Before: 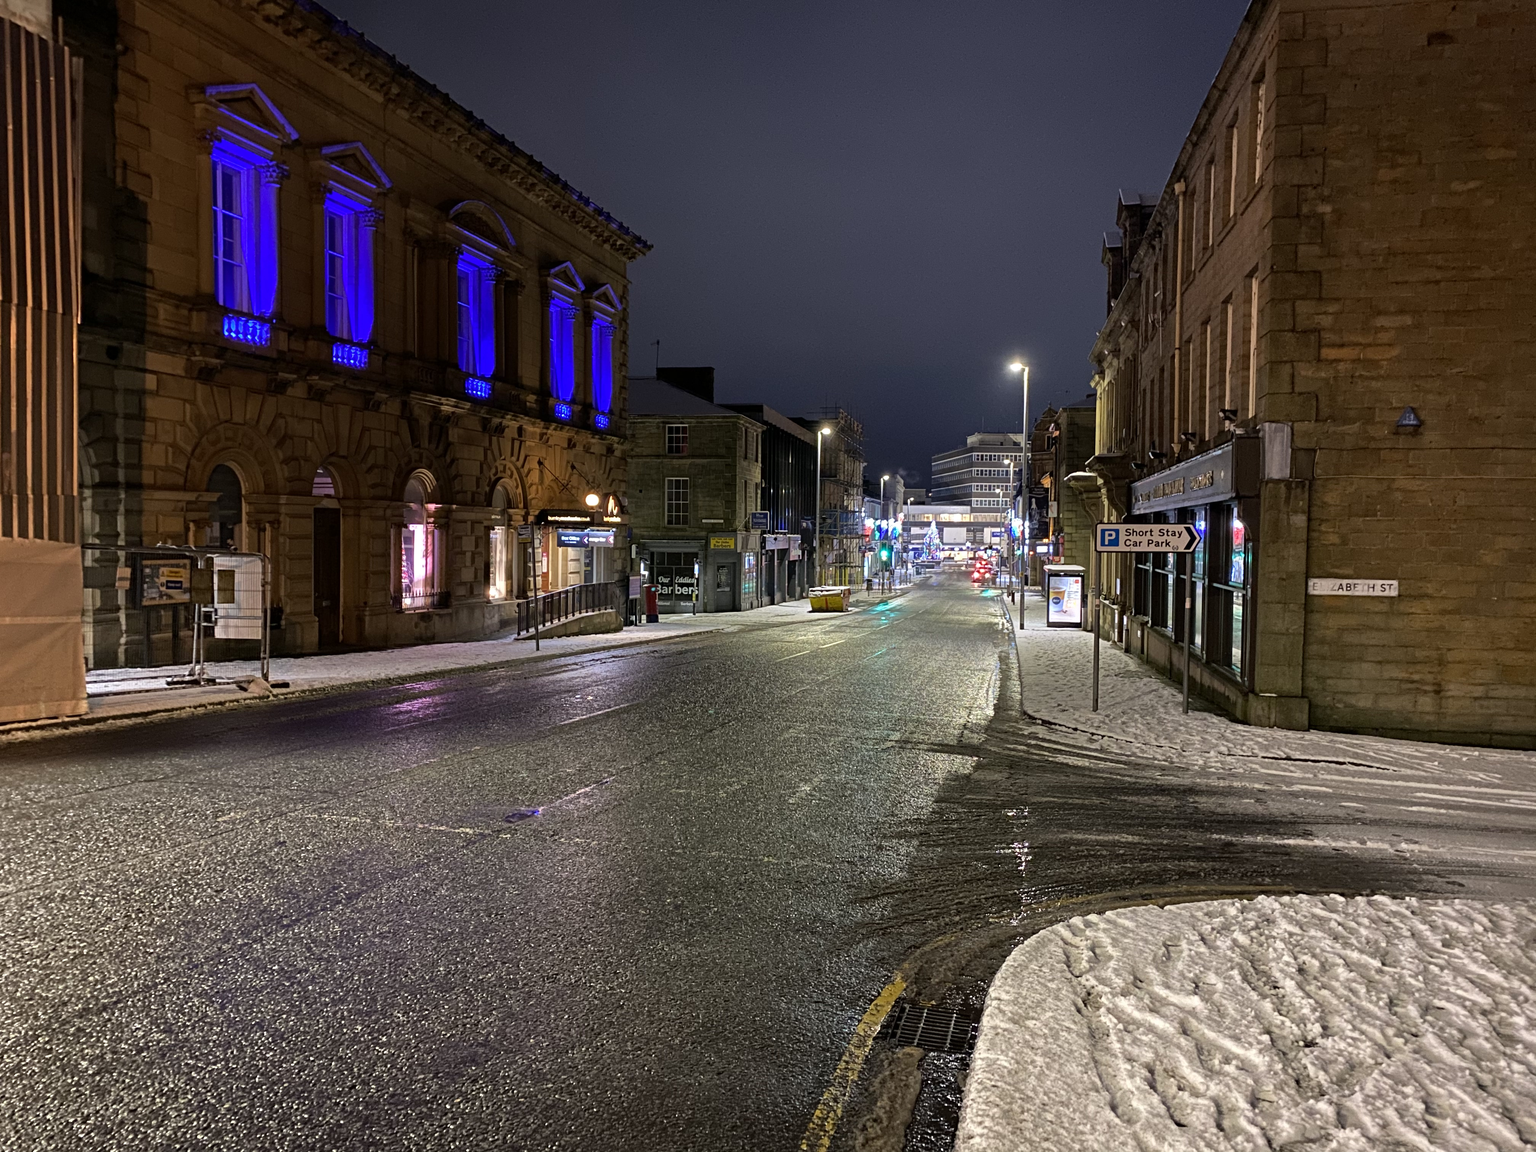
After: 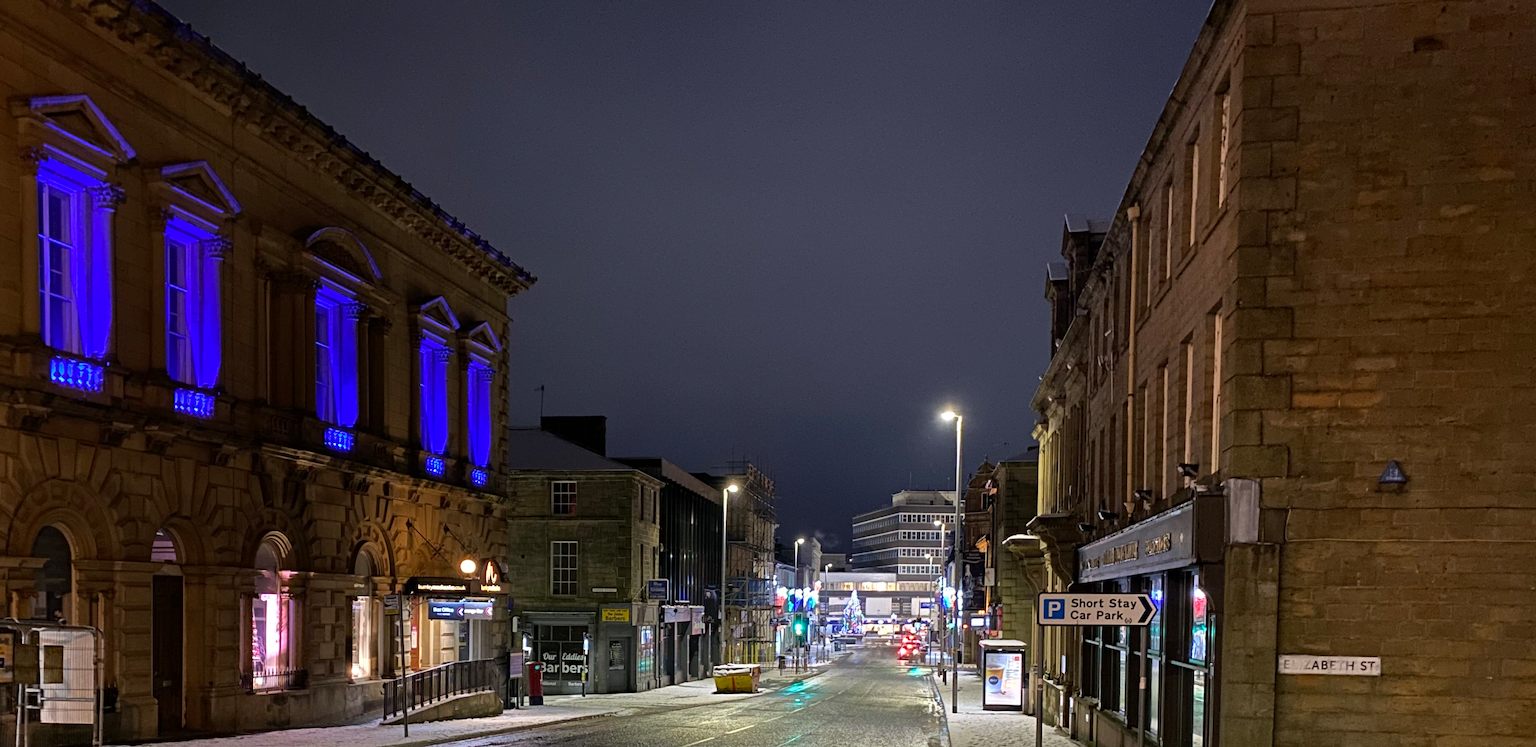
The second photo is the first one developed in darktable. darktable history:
crop and rotate: left 11.66%, bottom 42.671%
